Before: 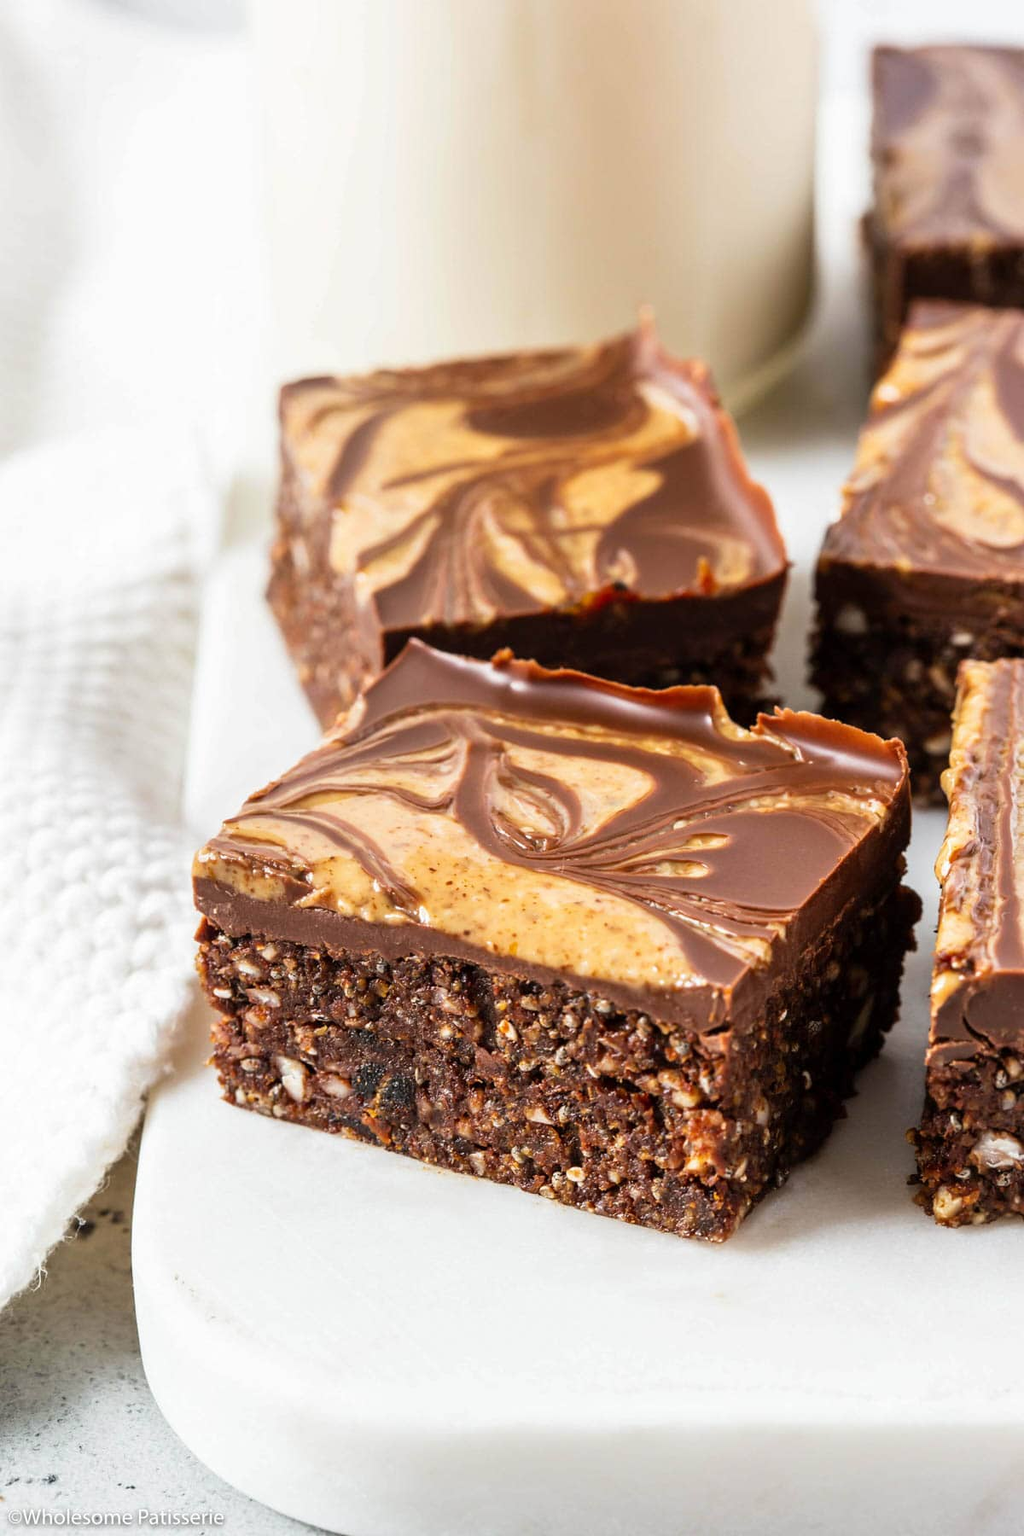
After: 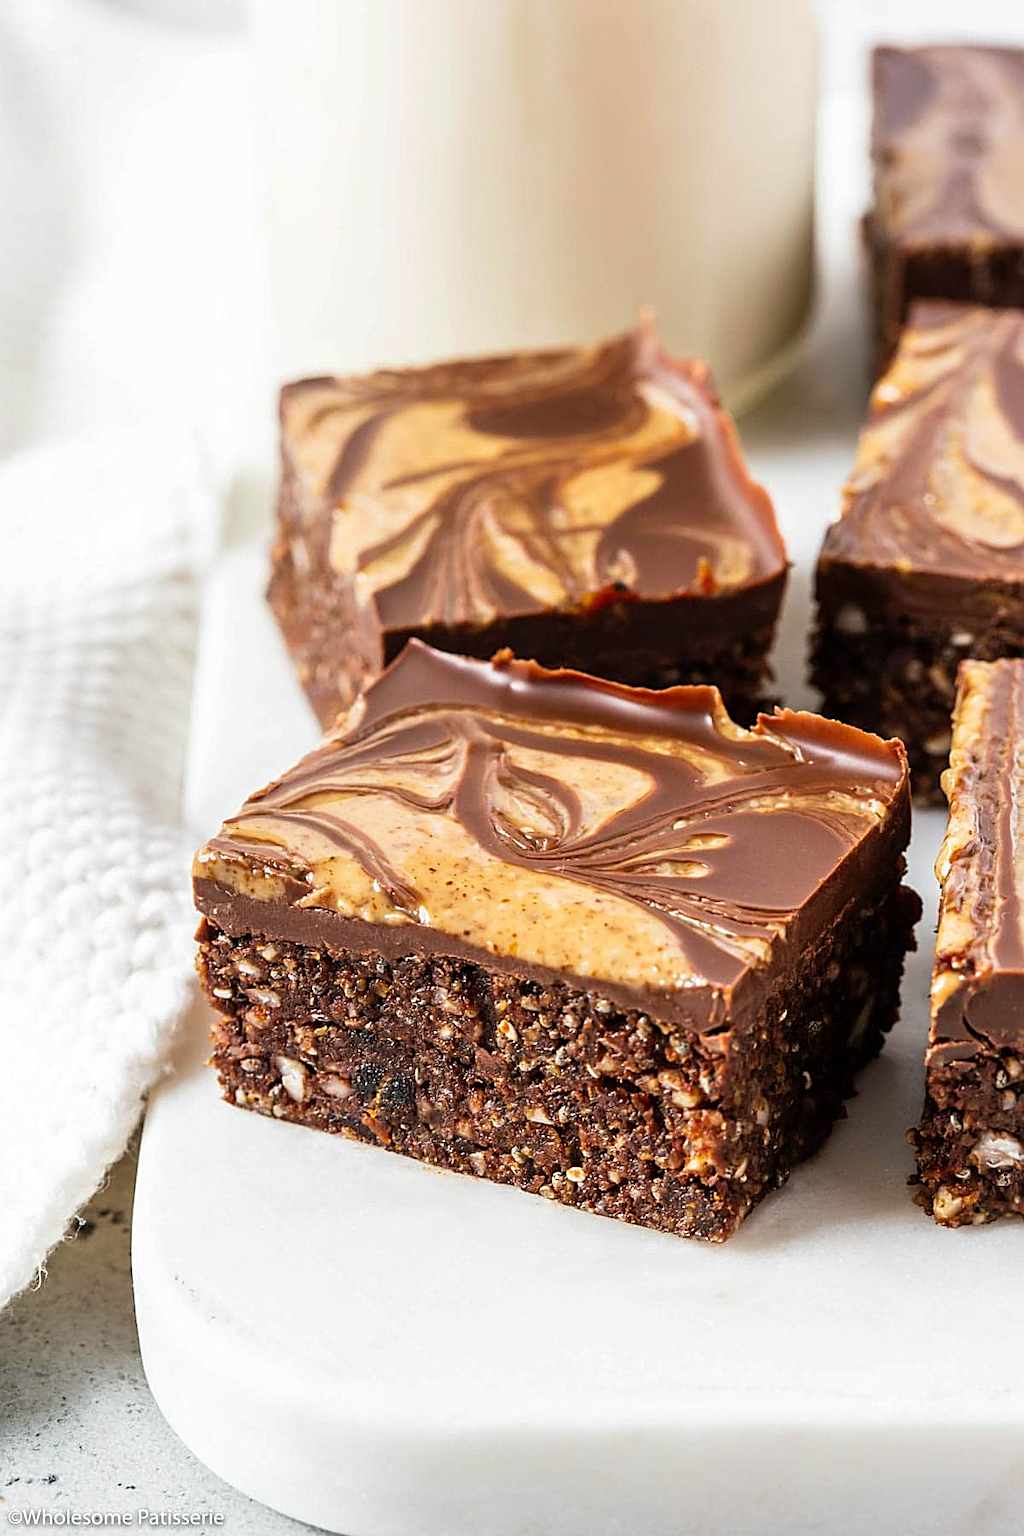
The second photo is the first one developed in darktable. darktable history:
sharpen: amount 0.739
tone equalizer: edges refinement/feathering 500, mask exposure compensation -1.57 EV, preserve details guided filter
